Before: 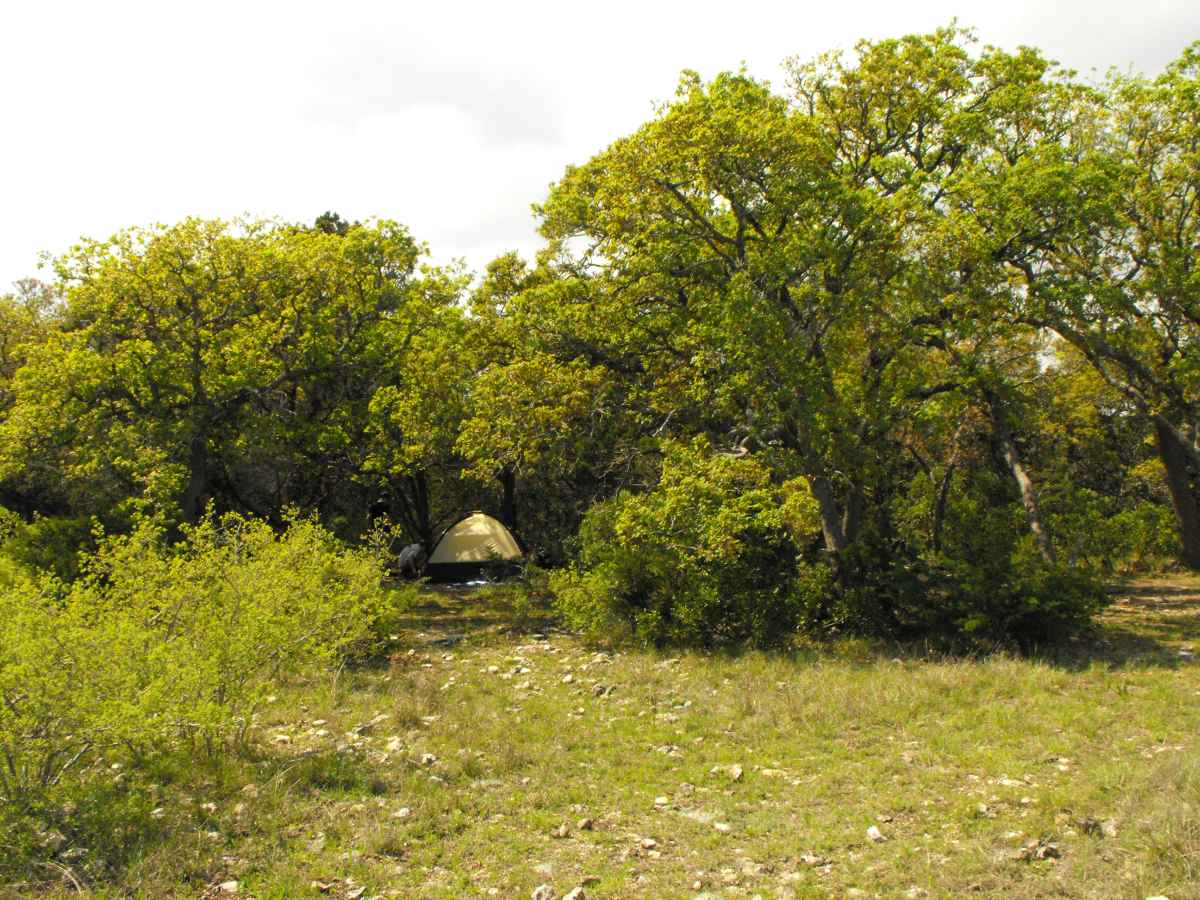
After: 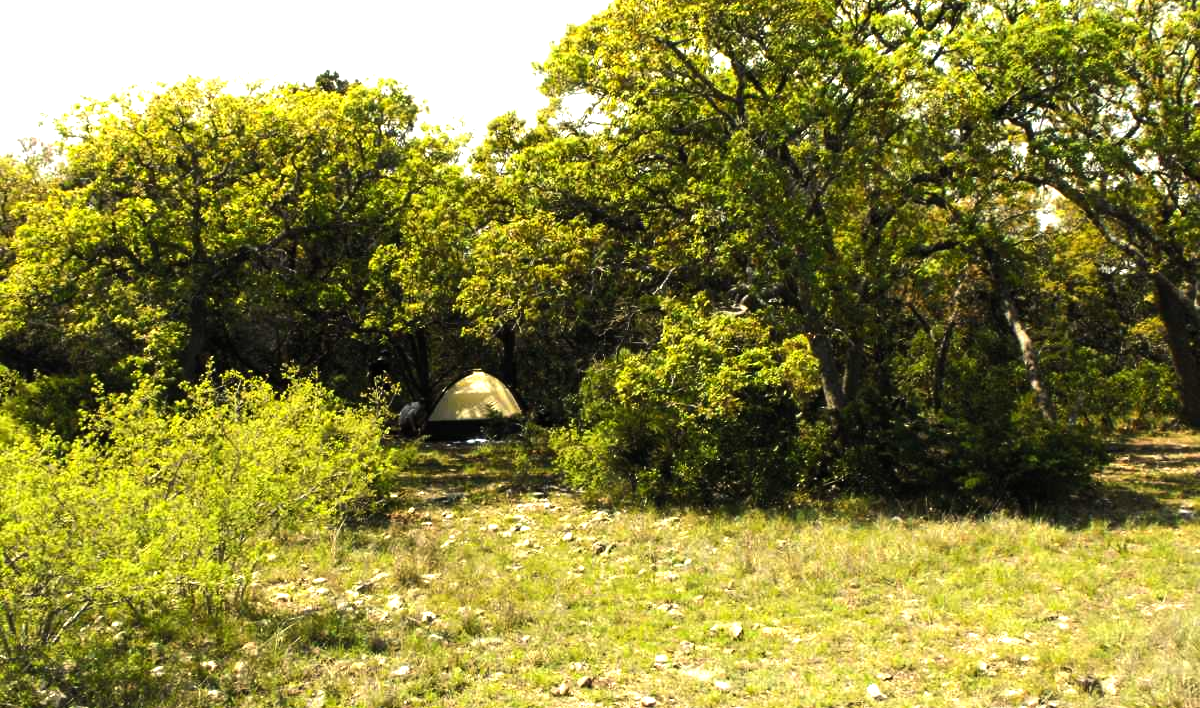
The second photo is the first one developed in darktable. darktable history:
crop and rotate: top 15.866%, bottom 5.412%
tone equalizer: -8 EV -1.05 EV, -7 EV -1.04 EV, -6 EV -0.83 EV, -5 EV -0.591 EV, -3 EV 0.56 EV, -2 EV 0.876 EV, -1 EV 1.01 EV, +0 EV 1.08 EV, edges refinement/feathering 500, mask exposure compensation -1.57 EV, preserve details no
